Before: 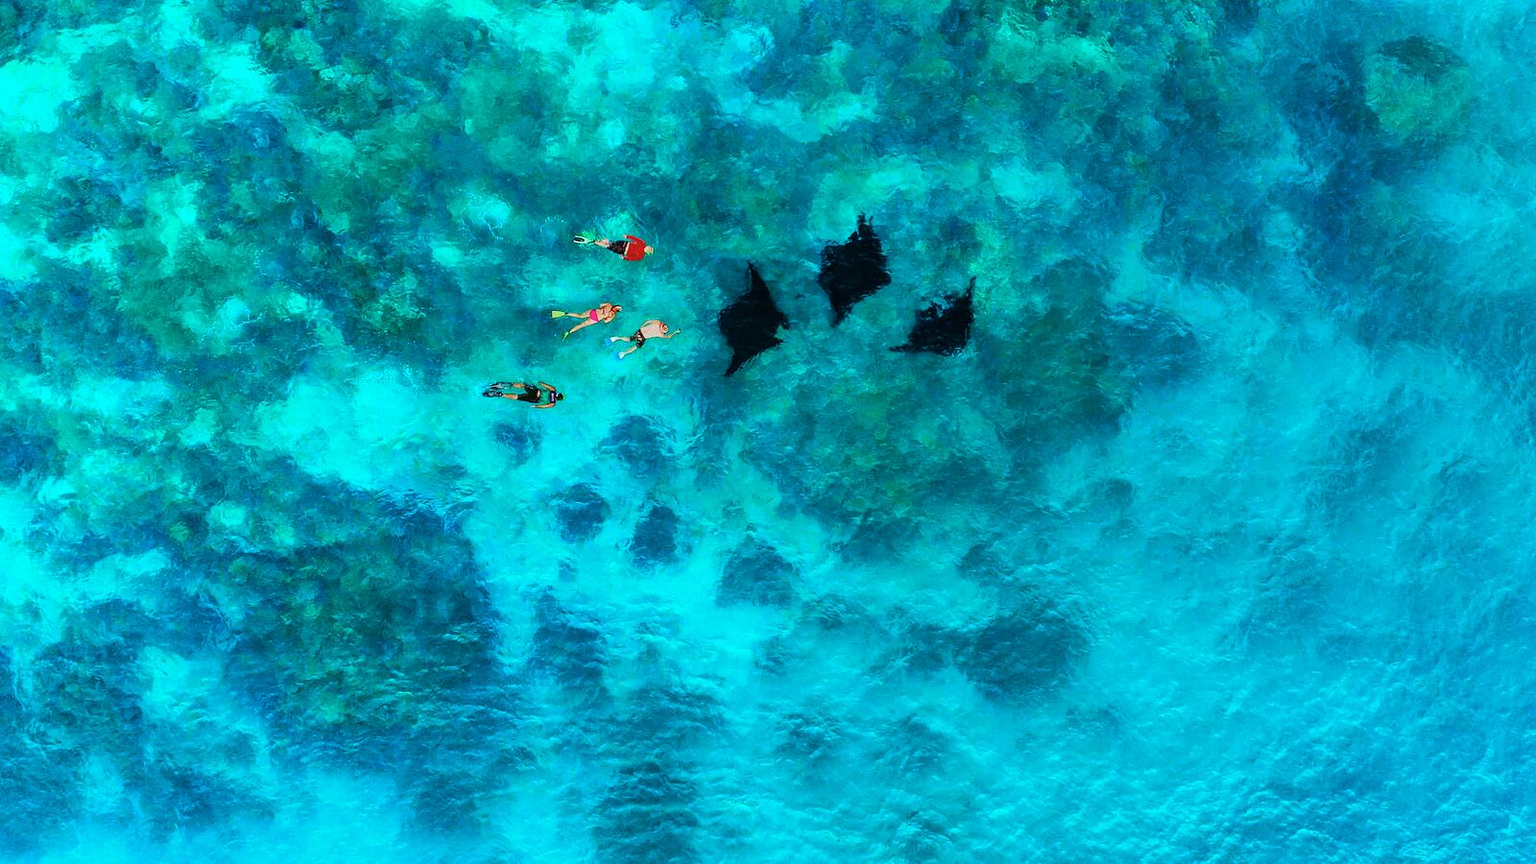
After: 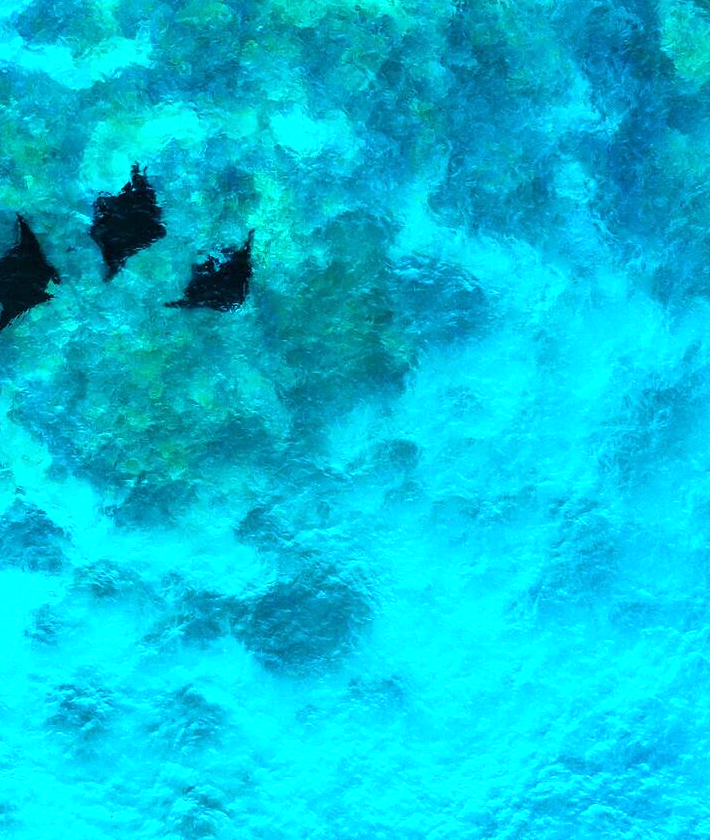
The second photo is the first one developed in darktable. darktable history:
exposure: exposure 0.785 EV, compensate highlight preservation false
crop: left 47.628%, top 6.643%, right 7.874%
